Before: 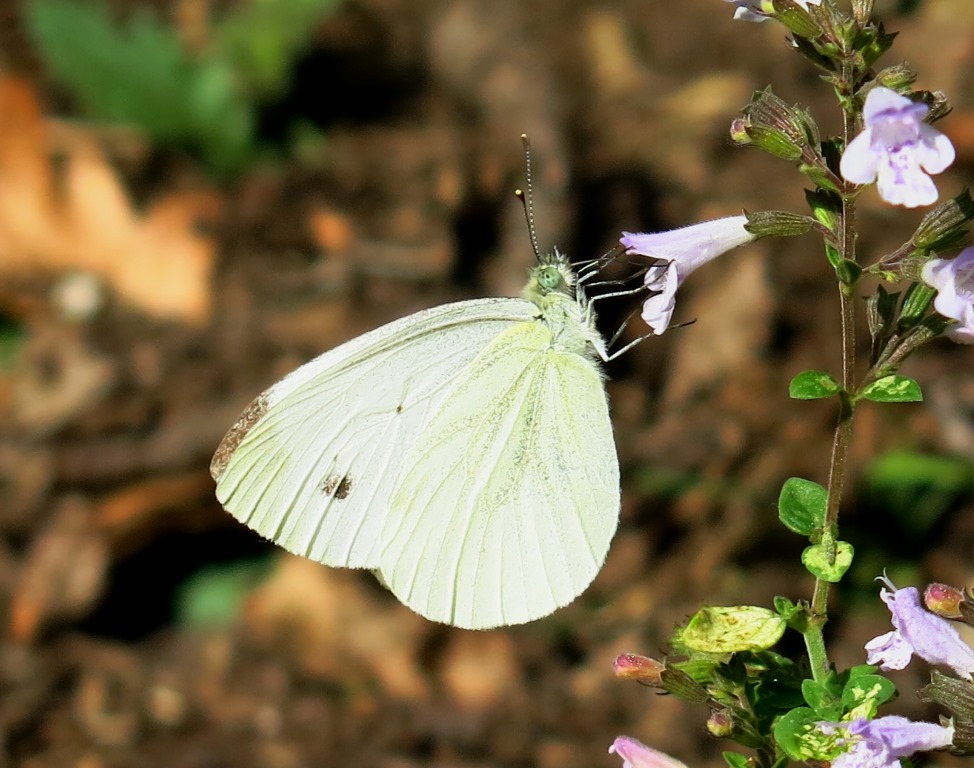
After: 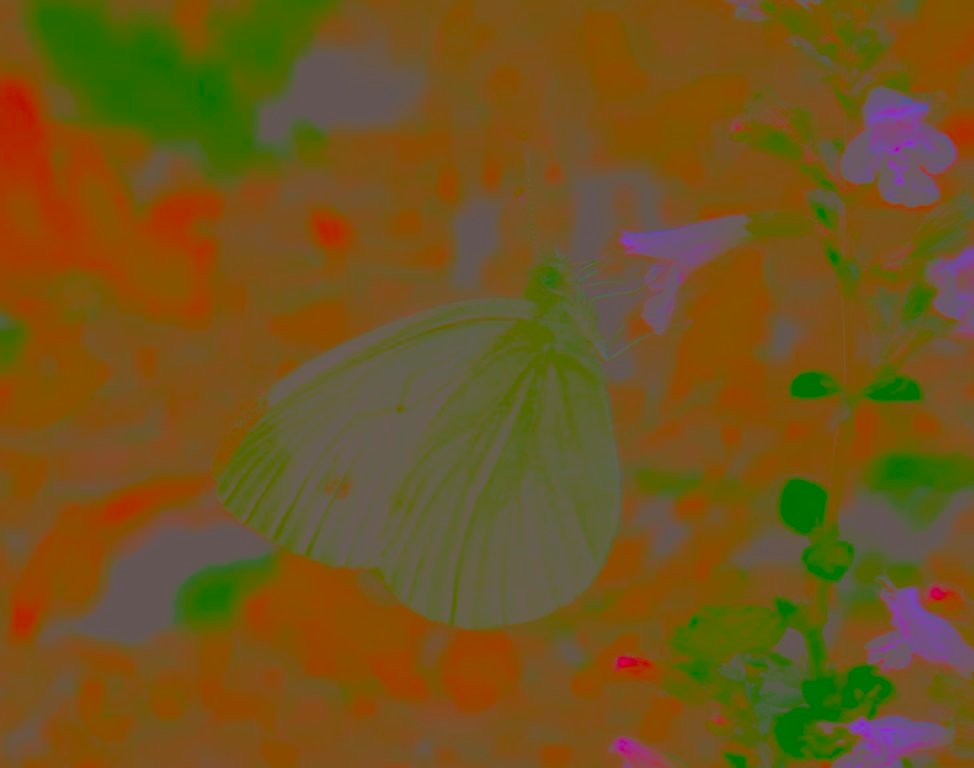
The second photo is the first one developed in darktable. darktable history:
velvia: on, module defaults
color correction: highlights a* 12.65, highlights b* 5.42
contrast brightness saturation: contrast -0.974, brightness -0.178, saturation 0.751
